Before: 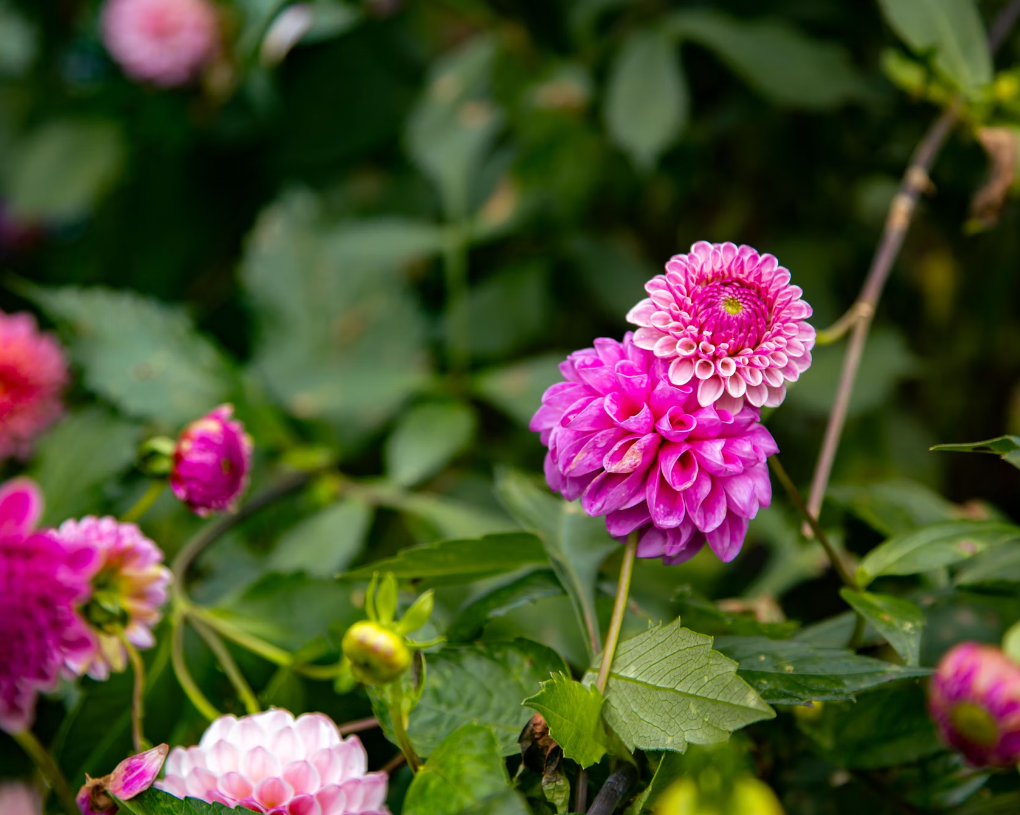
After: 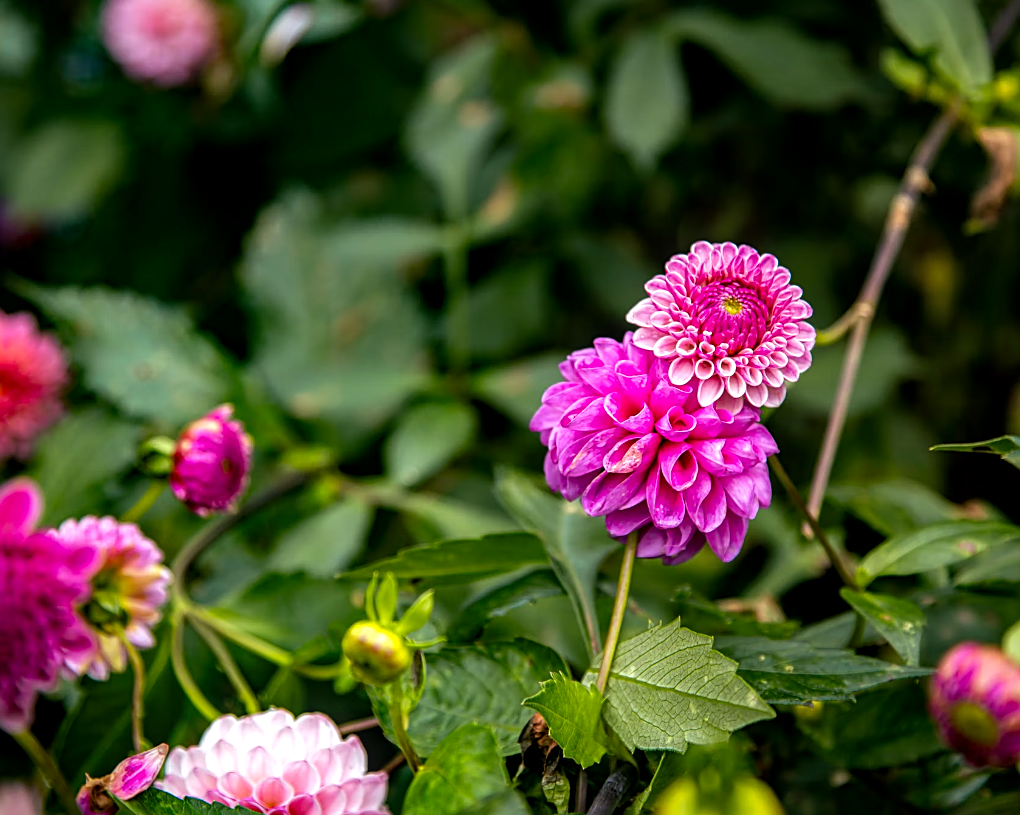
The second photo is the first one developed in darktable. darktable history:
color balance: contrast 10%
local contrast: on, module defaults
sharpen: on, module defaults
